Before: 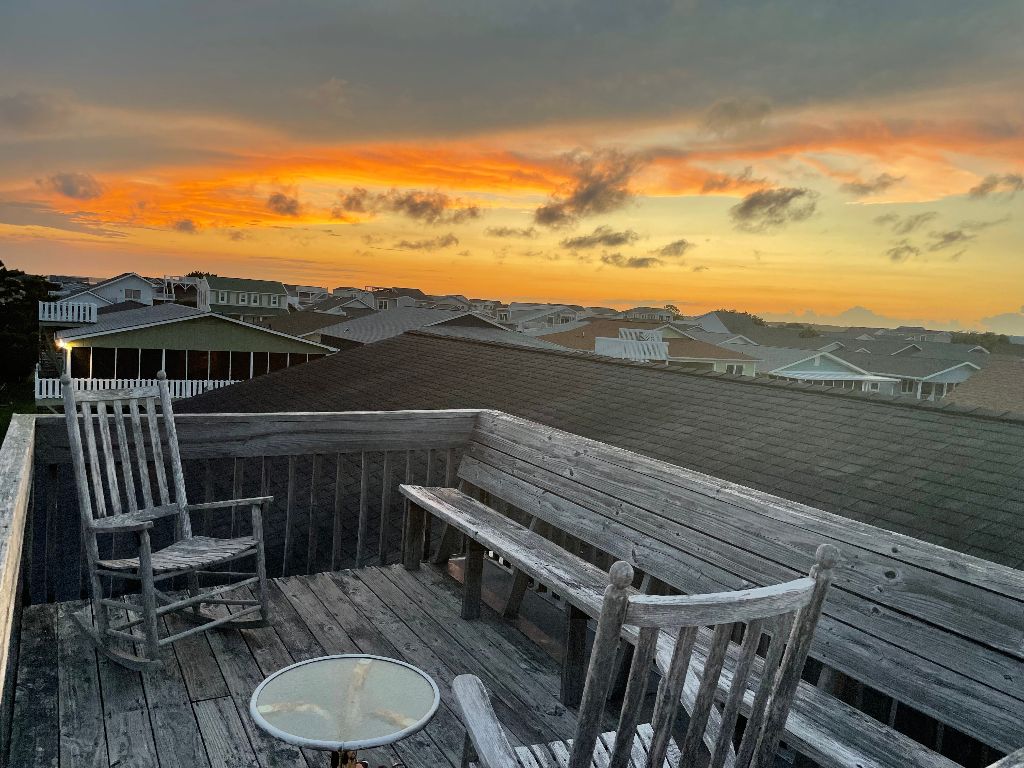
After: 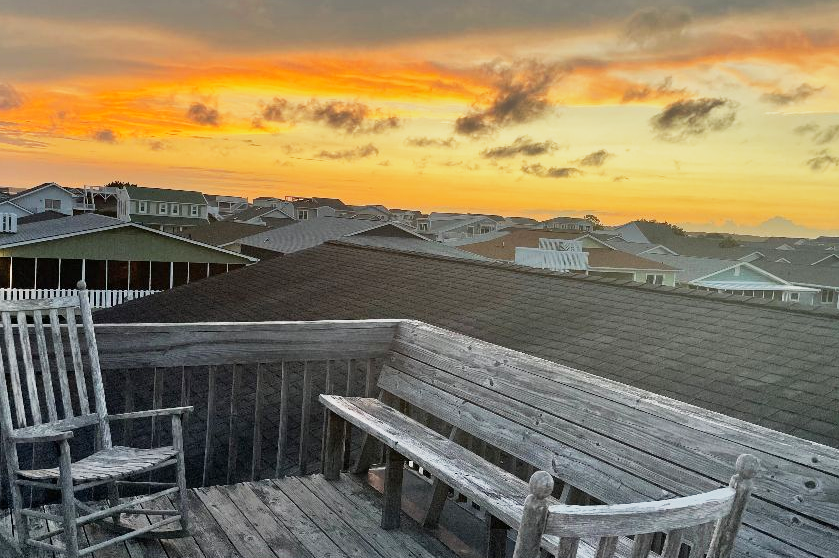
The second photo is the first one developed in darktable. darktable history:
shadows and highlights: shadows 40, highlights -54, highlights color adjustment 46%, low approximation 0.01, soften with gaussian
base curve: curves: ch0 [(0, 0) (0.088, 0.125) (0.176, 0.251) (0.354, 0.501) (0.613, 0.749) (1, 0.877)], preserve colors none
crop: left 7.856%, top 11.836%, right 10.12%, bottom 15.387%
